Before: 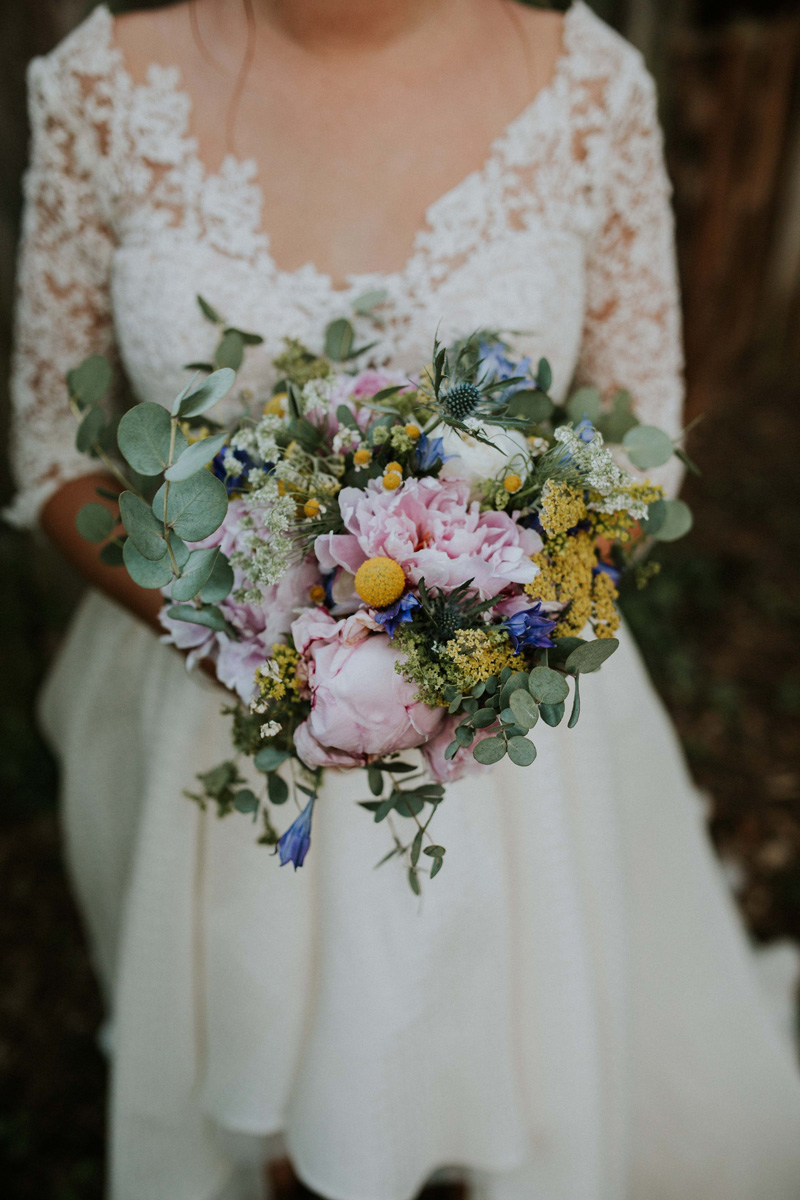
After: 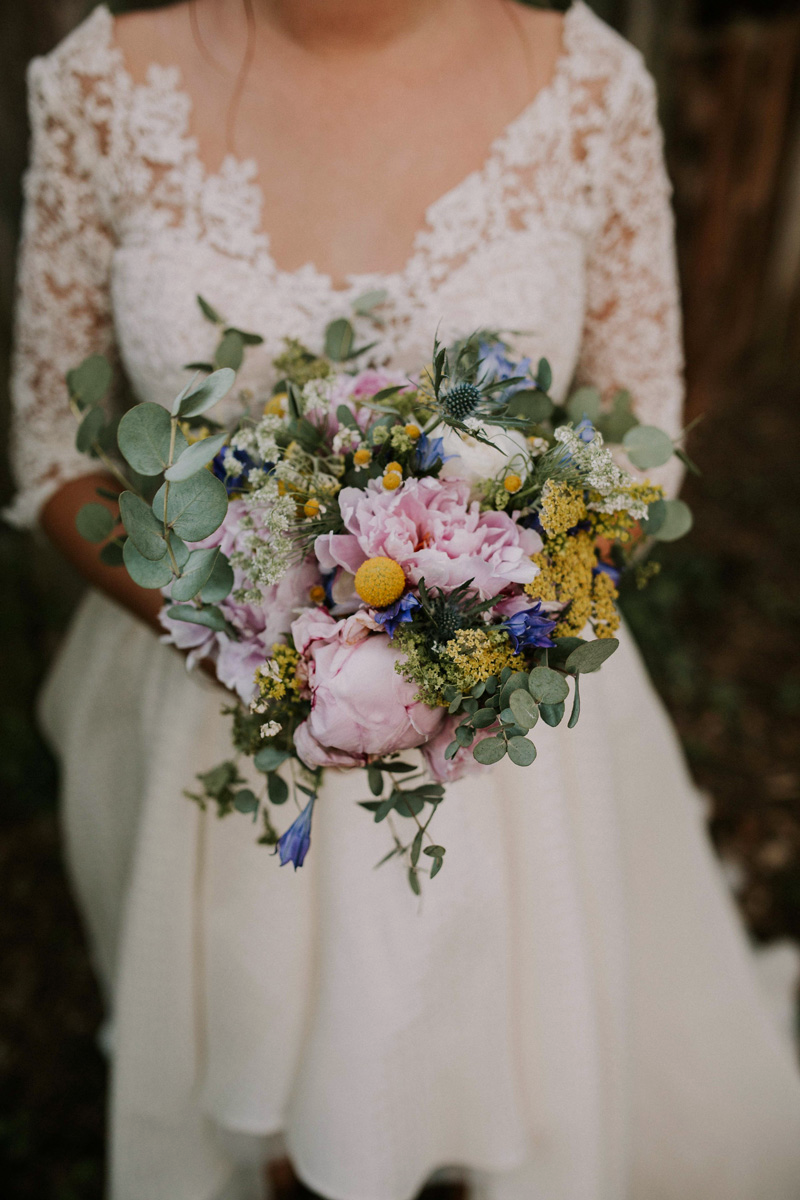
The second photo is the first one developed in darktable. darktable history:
exposure: compensate highlight preservation false
color correction: highlights a* 5.94, highlights b* 4.86
